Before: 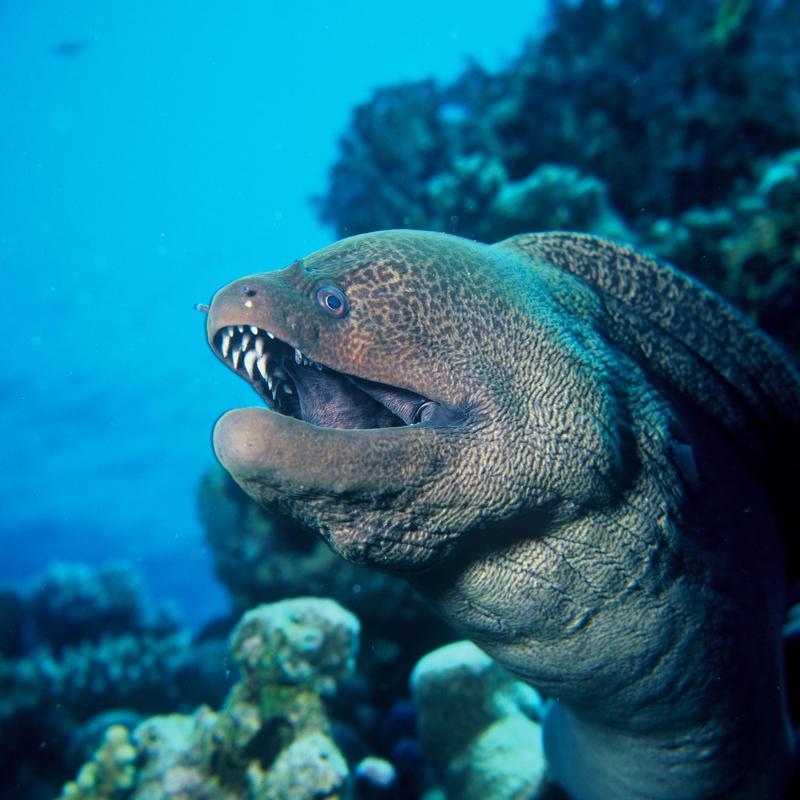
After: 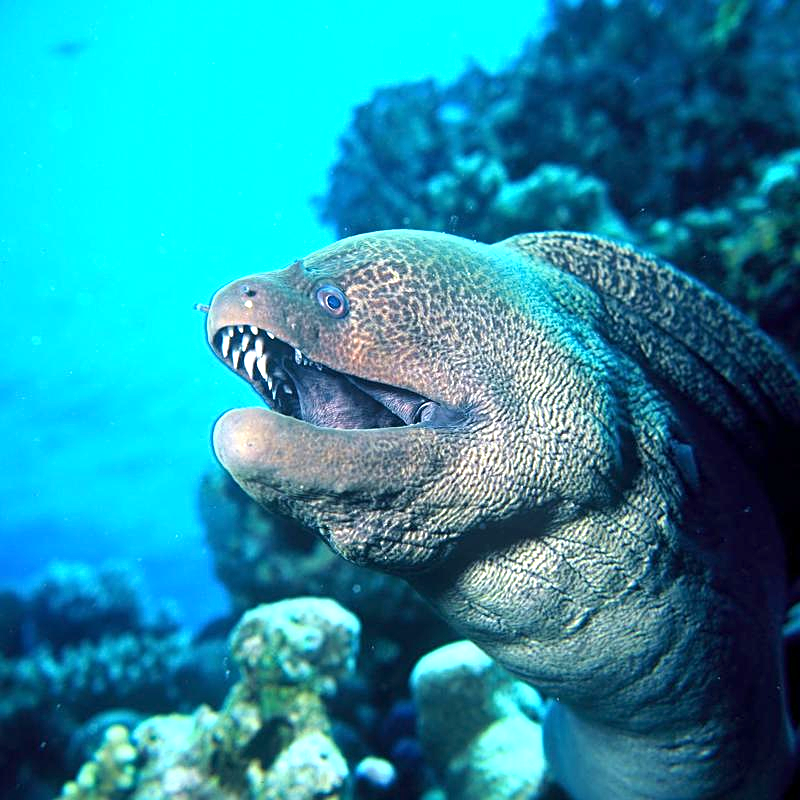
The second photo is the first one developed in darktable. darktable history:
exposure: exposure 1.001 EV, compensate highlight preservation false
sharpen: on, module defaults
